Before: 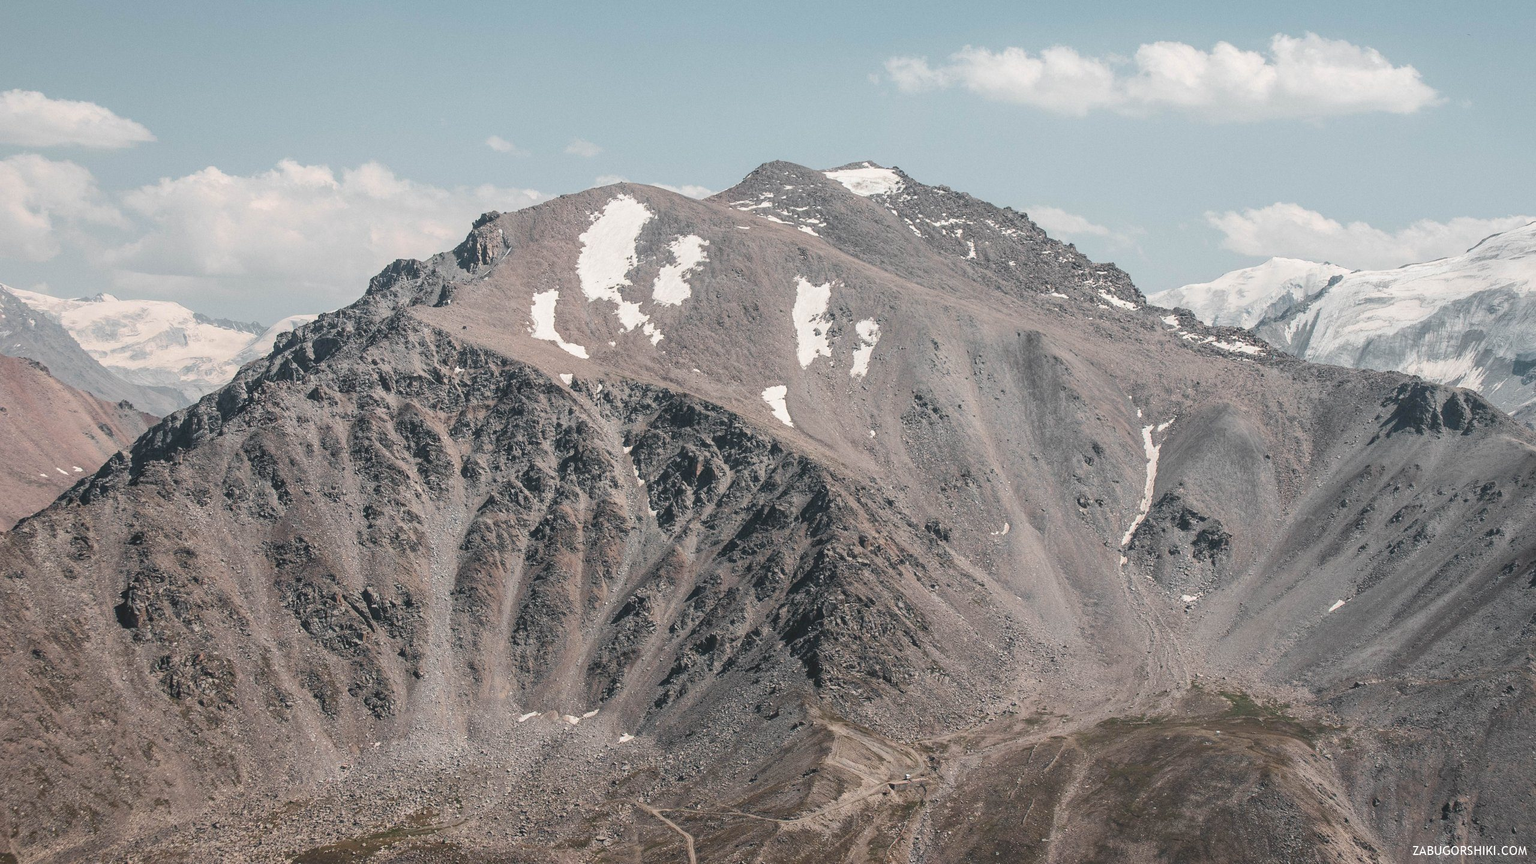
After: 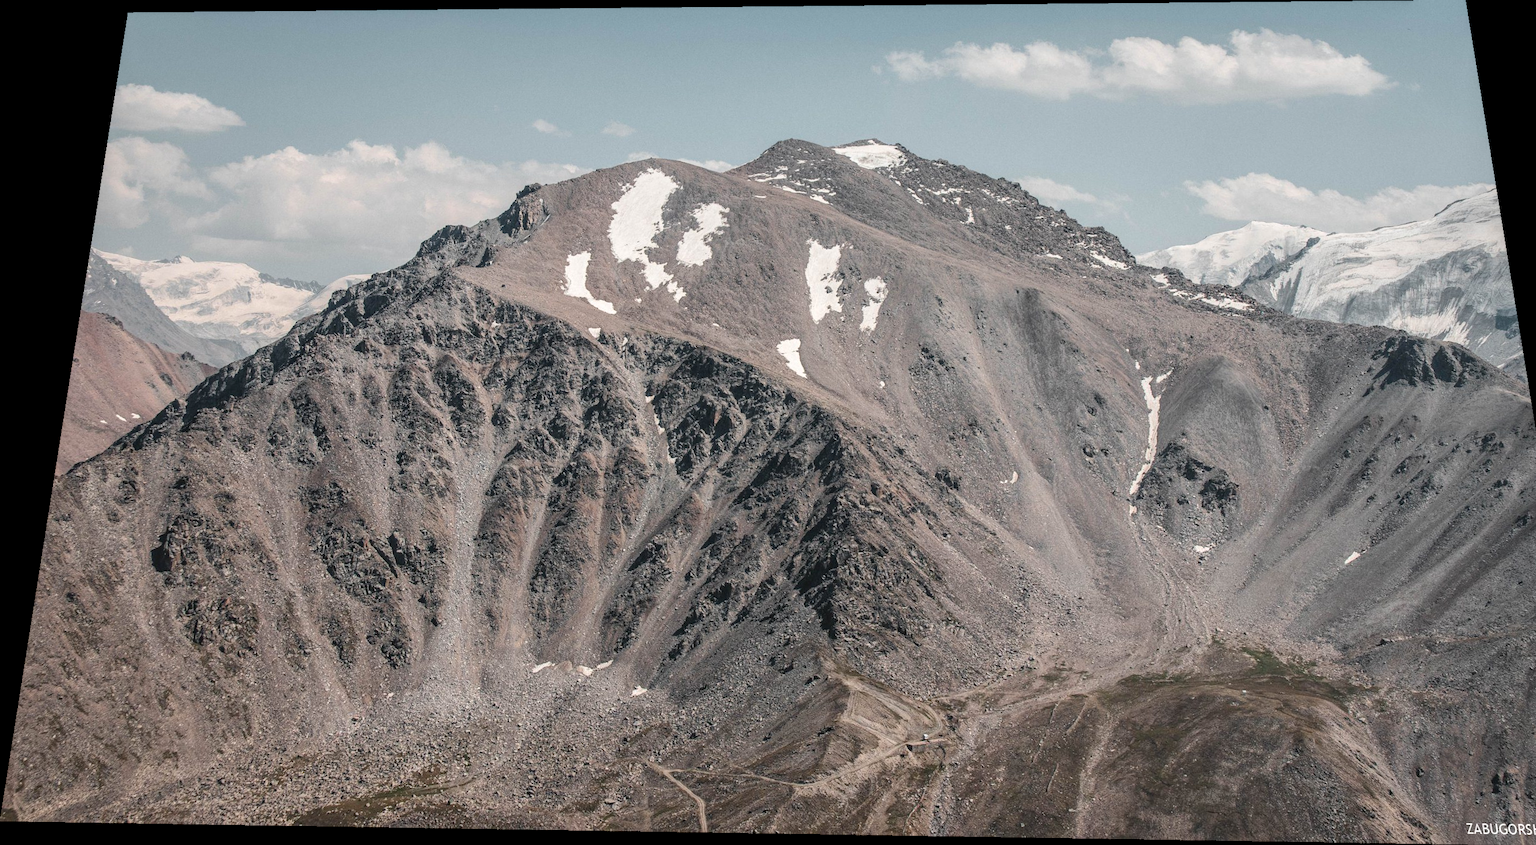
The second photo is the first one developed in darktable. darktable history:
crop: right 4.126%, bottom 0.031%
color zones: curves: ch1 [(0, 0.513) (0.143, 0.524) (0.286, 0.511) (0.429, 0.506) (0.571, 0.503) (0.714, 0.503) (0.857, 0.508) (1, 0.513)]
local contrast: shadows 94%
rotate and perspective: rotation 0.128°, lens shift (vertical) -0.181, lens shift (horizontal) -0.044, shear 0.001, automatic cropping off
